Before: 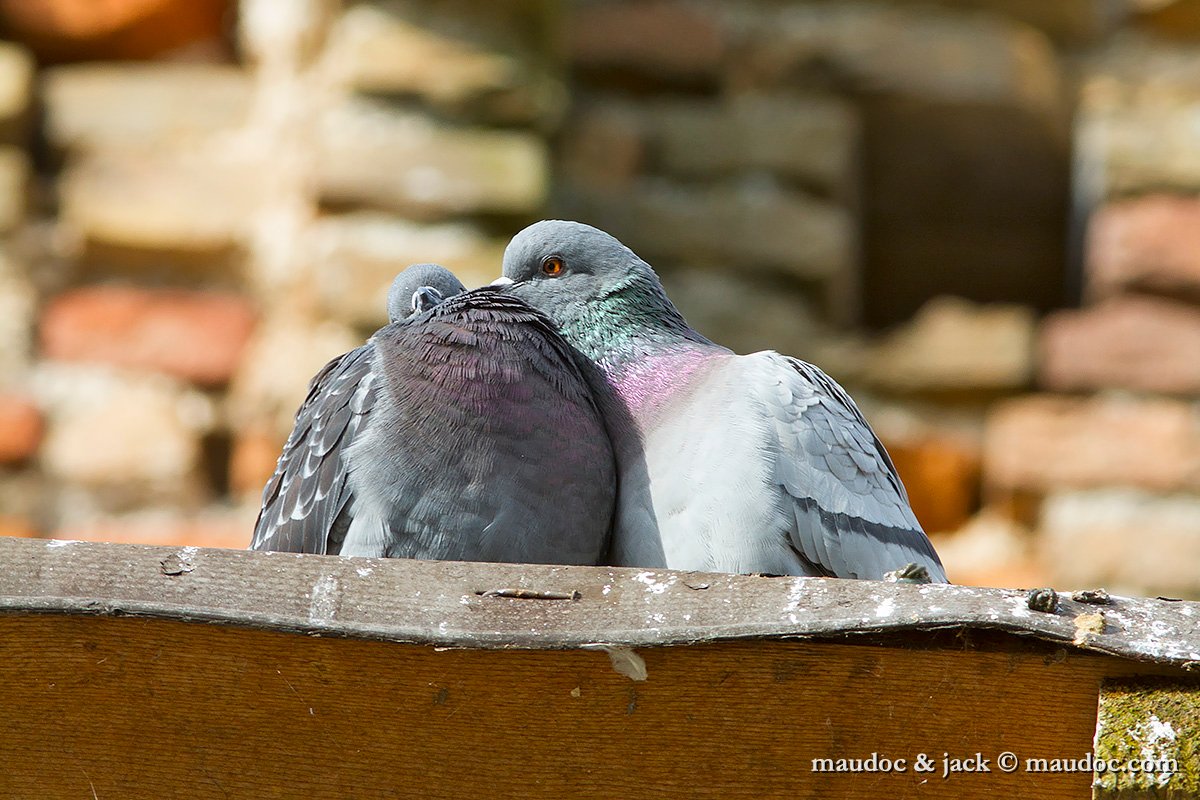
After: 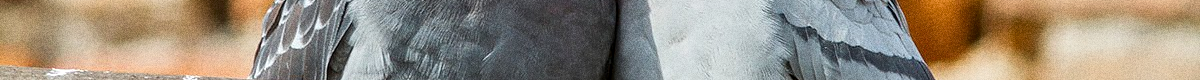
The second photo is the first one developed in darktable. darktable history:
tone equalizer: -8 EV -0.002 EV, -7 EV 0.005 EV, -6 EV -0.009 EV, -5 EV 0.011 EV, -4 EV -0.012 EV, -3 EV 0.007 EV, -2 EV -0.062 EV, -1 EV -0.293 EV, +0 EV -0.582 EV, smoothing diameter 2%, edges refinement/feathering 20, mask exposure compensation -1.57 EV, filter diffusion 5
local contrast: on, module defaults
crop and rotate: top 59.084%, bottom 30.916%
grain: coarseness 0.09 ISO, strength 40%
